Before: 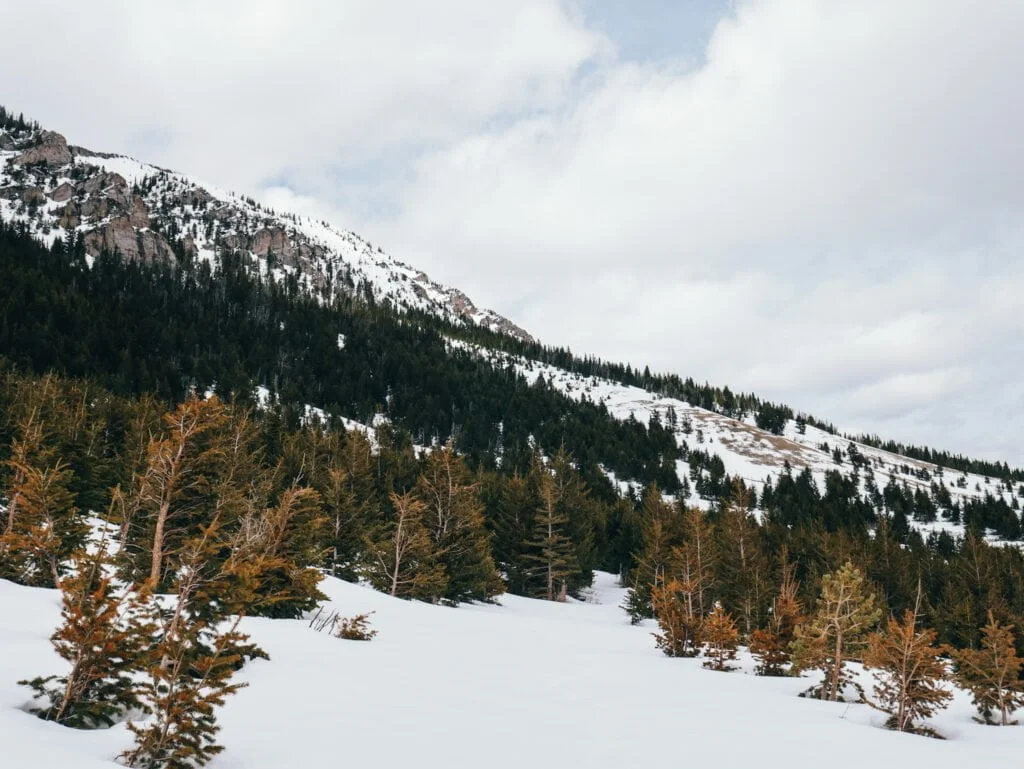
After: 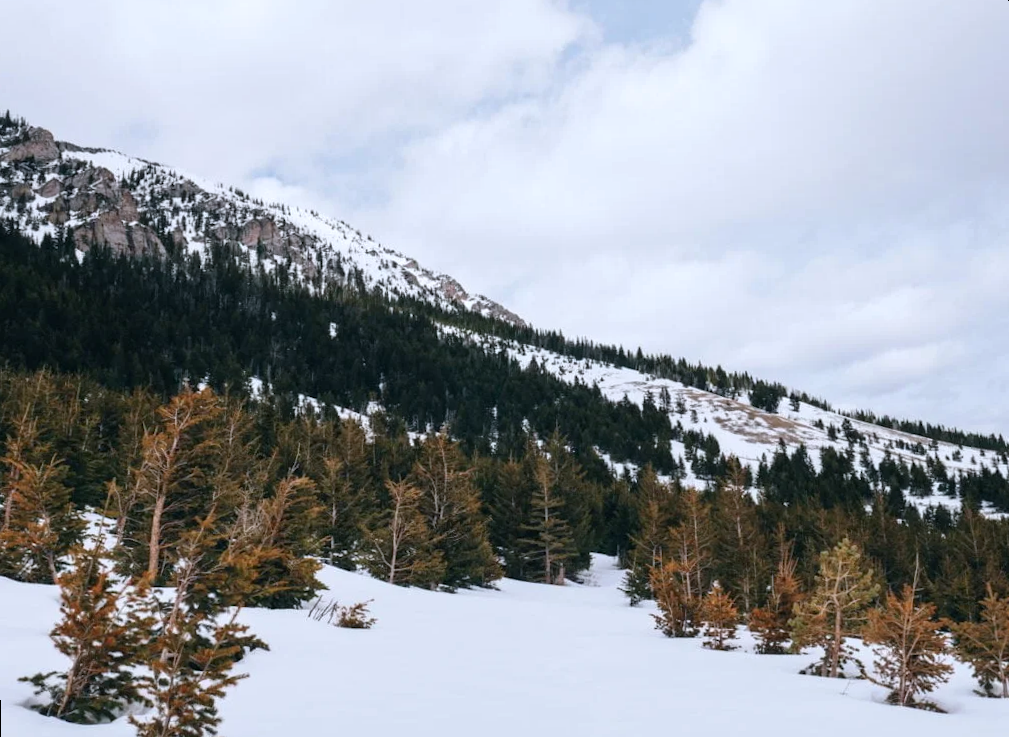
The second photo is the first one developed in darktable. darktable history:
color calibration: illuminant as shot in camera, x 0.358, y 0.373, temperature 4628.91 K
rotate and perspective: rotation -1.42°, crop left 0.016, crop right 0.984, crop top 0.035, crop bottom 0.965
